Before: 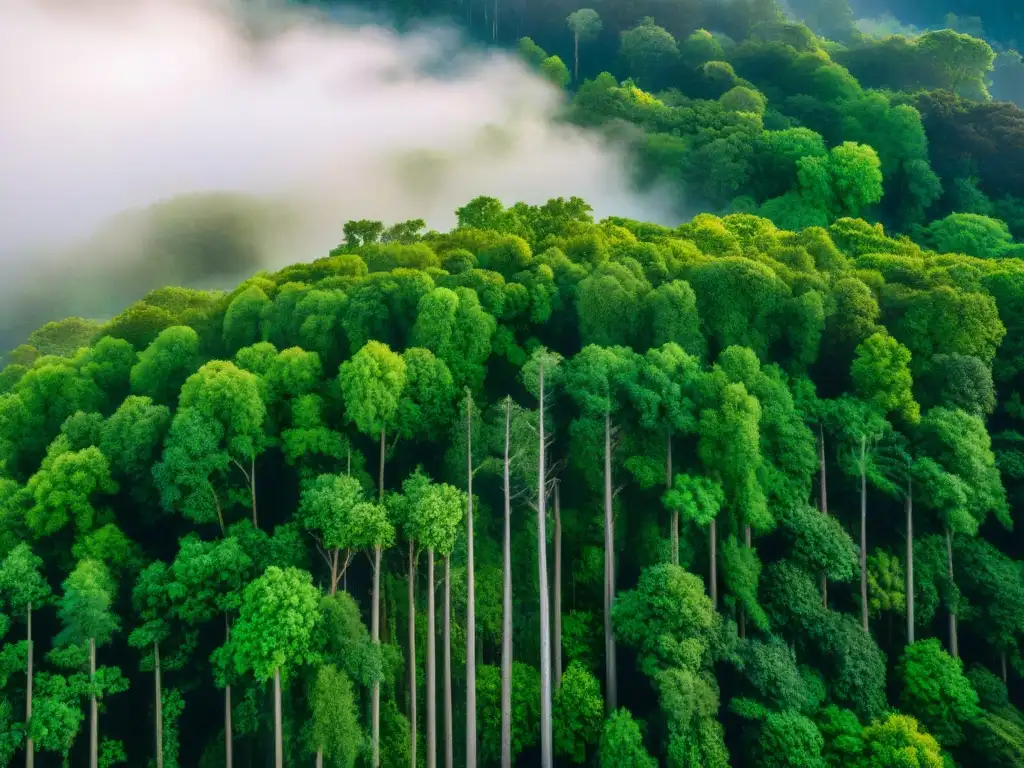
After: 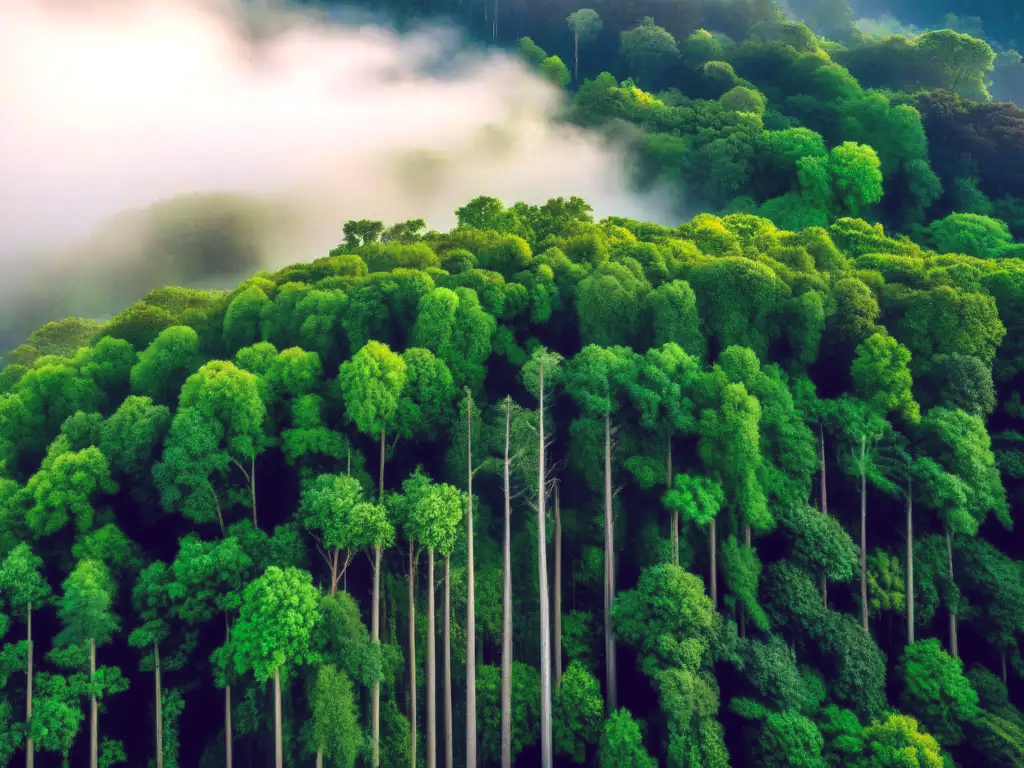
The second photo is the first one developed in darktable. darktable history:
color balance: lift [1.001, 0.997, 0.99, 1.01], gamma [1.007, 1, 0.975, 1.025], gain [1, 1.065, 1.052, 0.935], contrast 13.25%
exposure: compensate highlight preservation false
